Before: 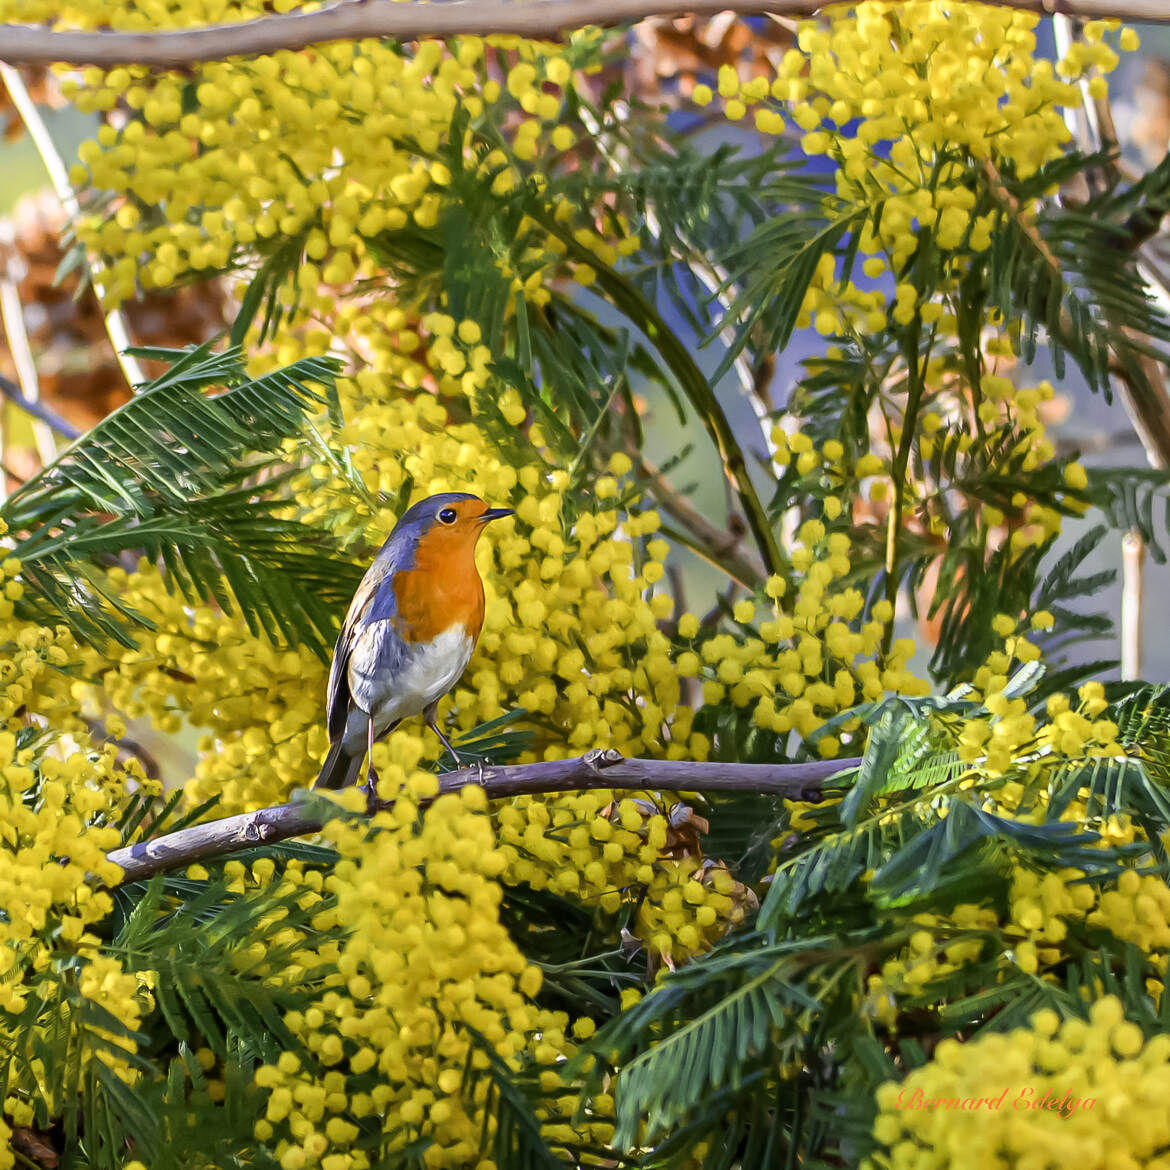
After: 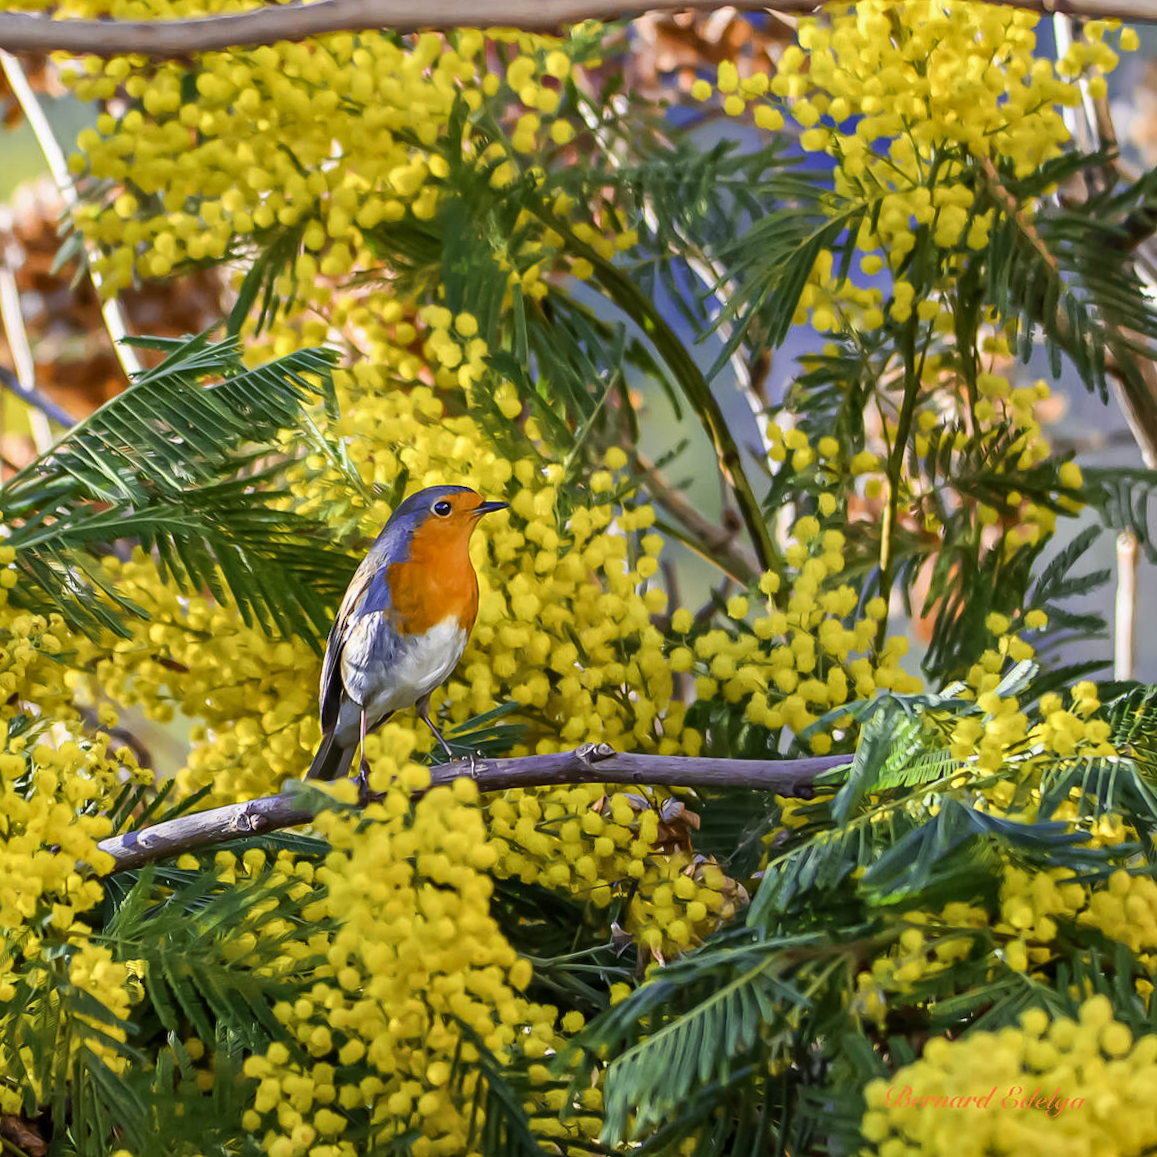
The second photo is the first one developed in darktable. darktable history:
shadows and highlights: shadows 43.86, white point adjustment -1.49, soften with gaussian
crop and rotate: angle -0.632°
